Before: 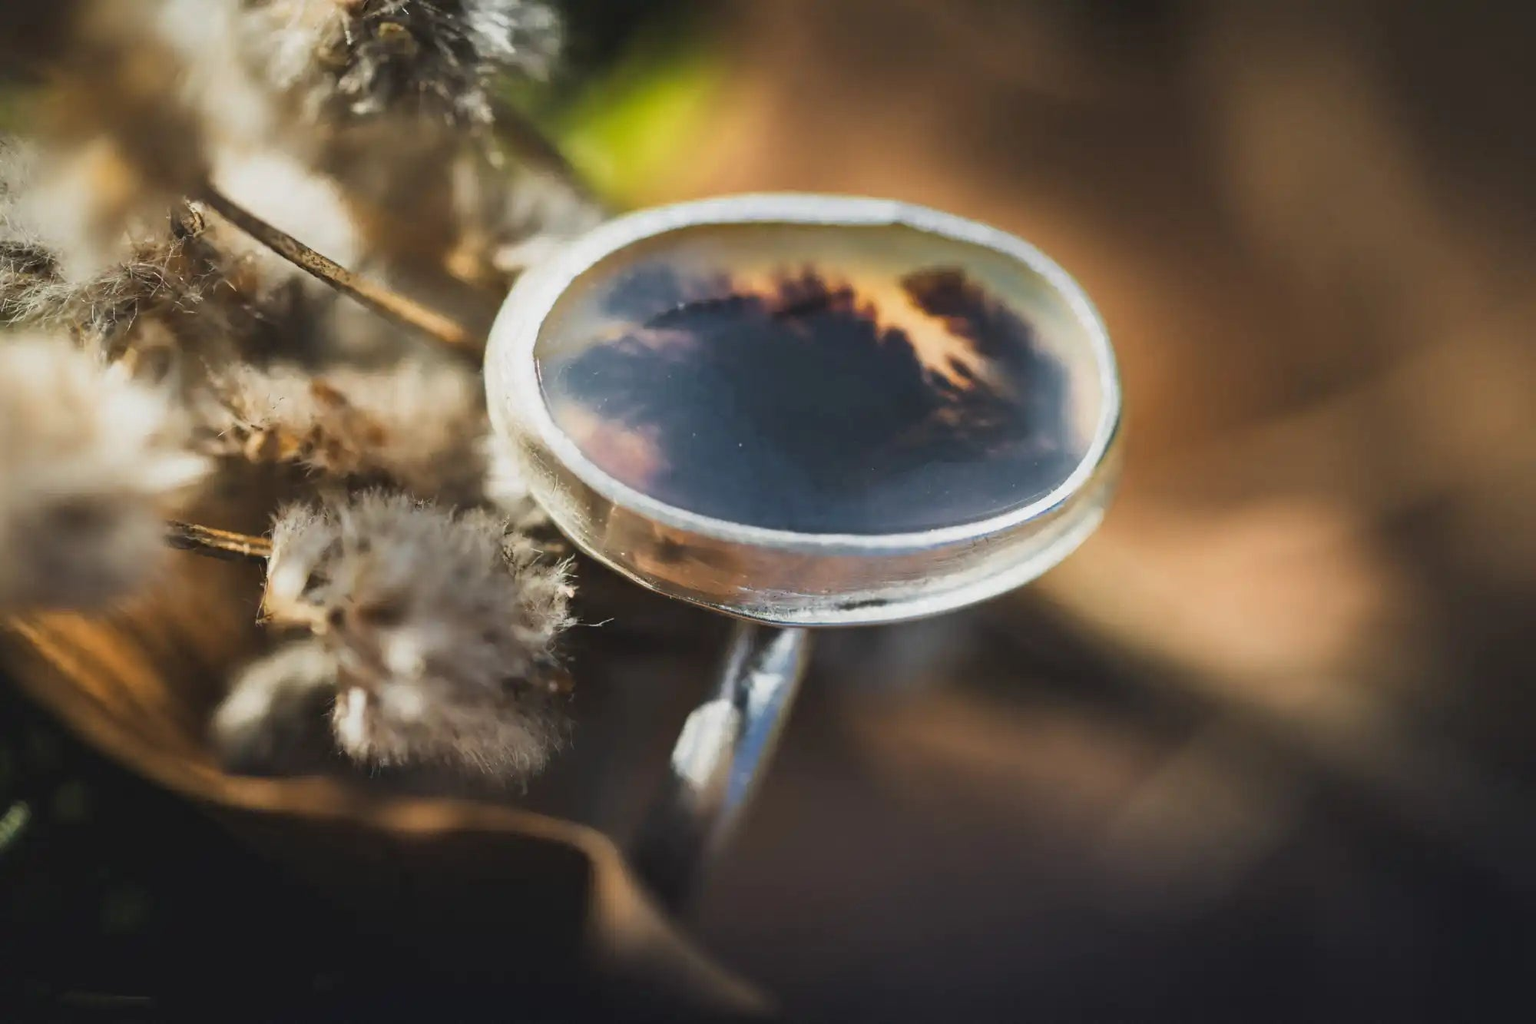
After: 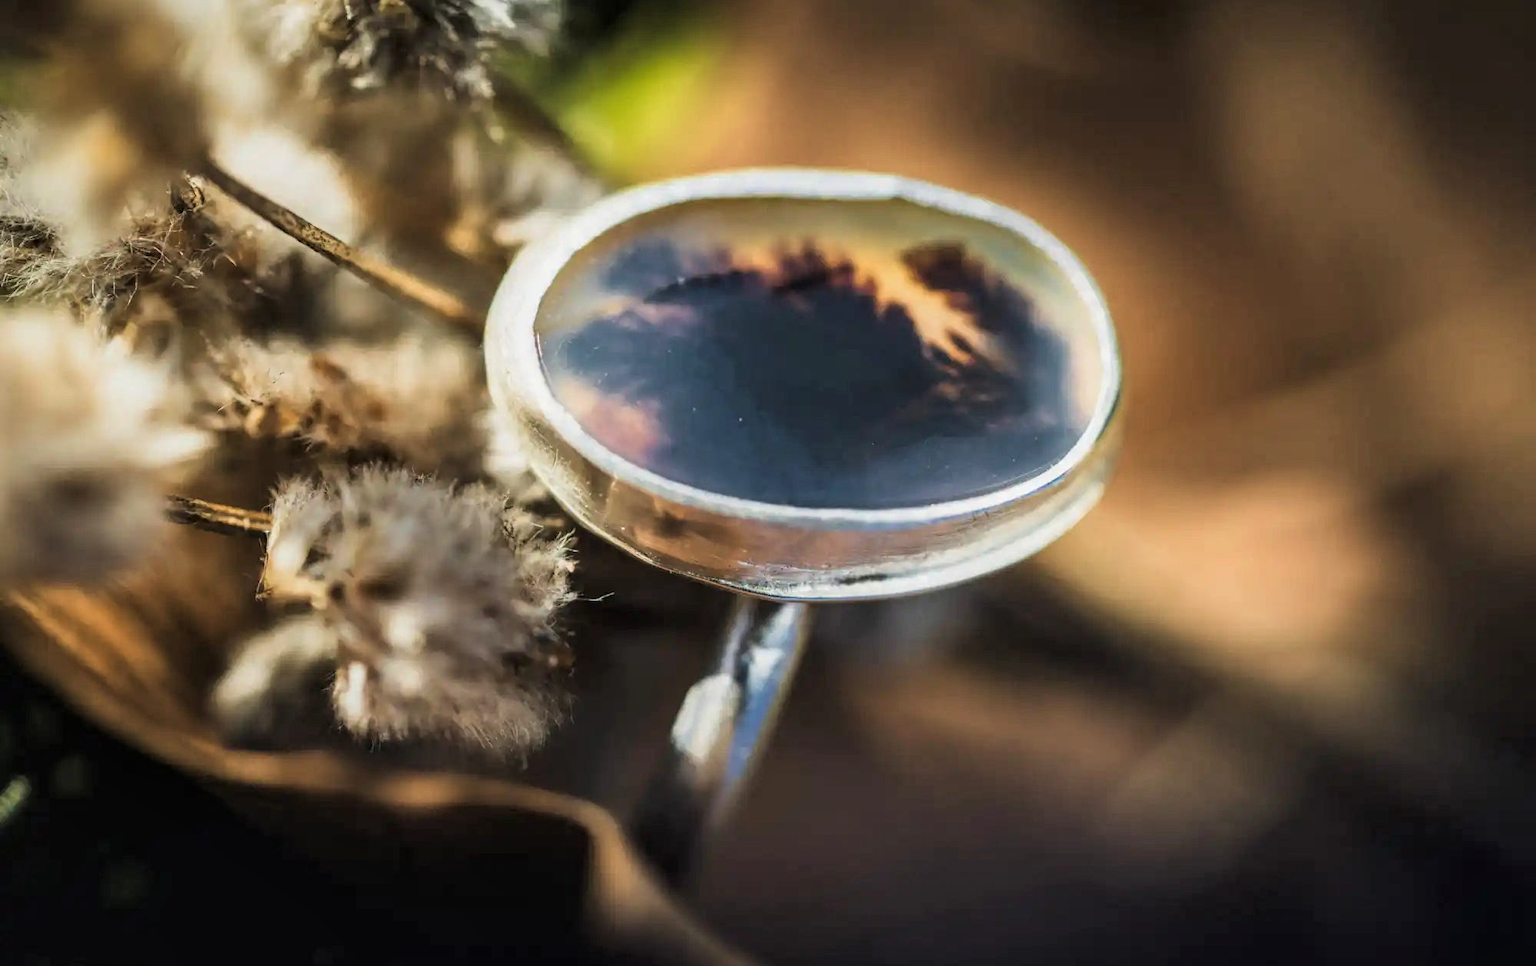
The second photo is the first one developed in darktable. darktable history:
crop and rotate: top 2.479%, bottom 3.018%
velvia: on, module defaults
local contrast: detail 130%
filmic rgb: middle gray luminance 18.42%, black relative exposure -11.45 EV, white relative exposure 2.55 EV, threshold 6 EV, target black luminance 0%, hardness 8.41, latitude 99%, contrast 1.084, shadows ↔ highlights balance 0.505%, add noise in highlights 0, preserve chrominance max RGB, color science v3 (2019), use custom middle-gray values true, iterations of high-quality reconstruction 0, contrast in highlights soft, enable highlight reconstruction true
